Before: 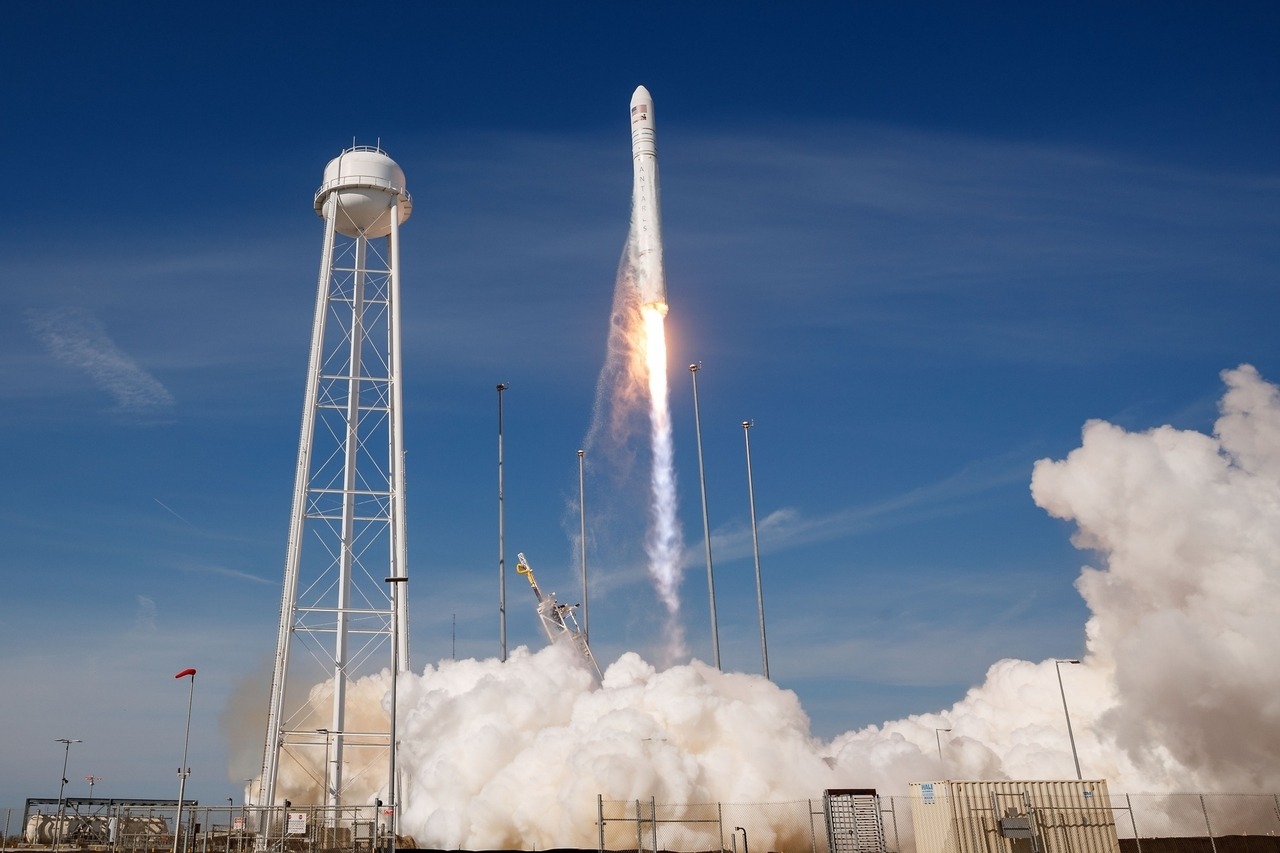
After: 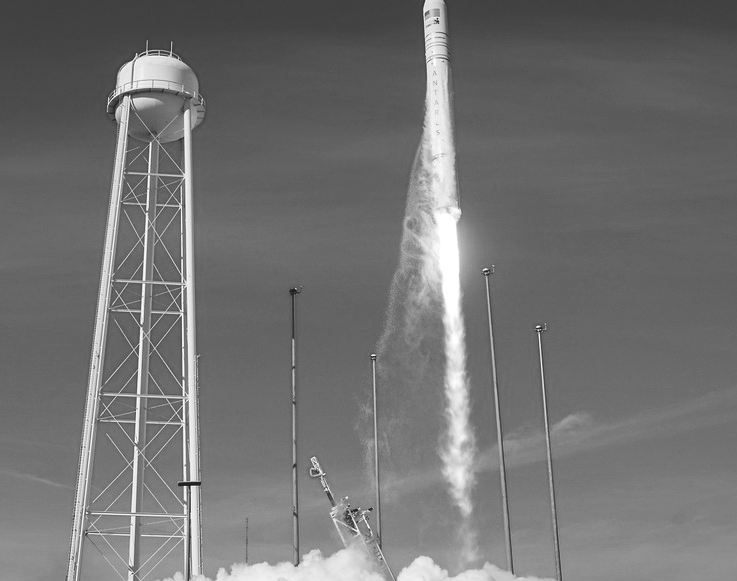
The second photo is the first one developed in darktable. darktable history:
exposure: black level correction -0.036, exposure -0.496 EV, compensate highlight preservation false
tone equalizer: -8 EV -0.761 EV, -7 EV -0.703 EV, -6 EV -0.618 EV, -5 EV -0.363 EV, -3 EV 0.366 EV, -2 EV 0.6 EV, -1 EV 0.694 EV, +0 EV 0.745 EV, edges refinement/feathering 500, mask exposure compensation -1.57 EV, preserve details no
color correction: highlights b* 0.028, saturation 1.28
crop: left 16.225%, top 11.314%, right 26.17%, bottom 20.569%
contrast brightness saturation: saturation 0.181
color balance rgb: perceptual saturation grading › global saturation 0.374%, global vibrance 10.967%
local contrast: mode bilateral grid, contrast 19, coarseness 51, detail 120%, midtone range 0.2
color calibration: output gray [0.18, 0.41, 0.41, 0], illuminant same as pipeline (D50), adaptation XYZ, x 0.345, y 0.359, temperature 5023.29 K
